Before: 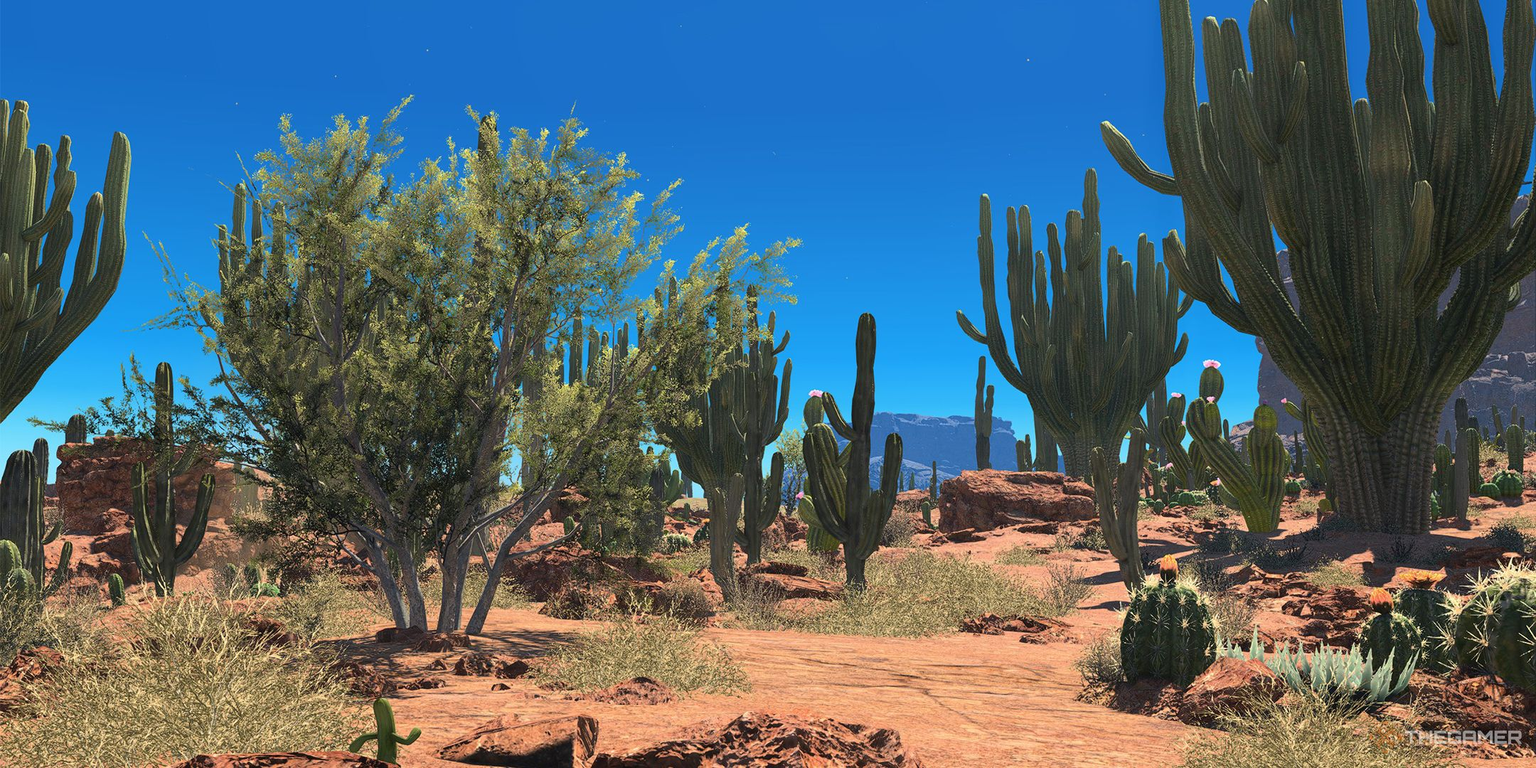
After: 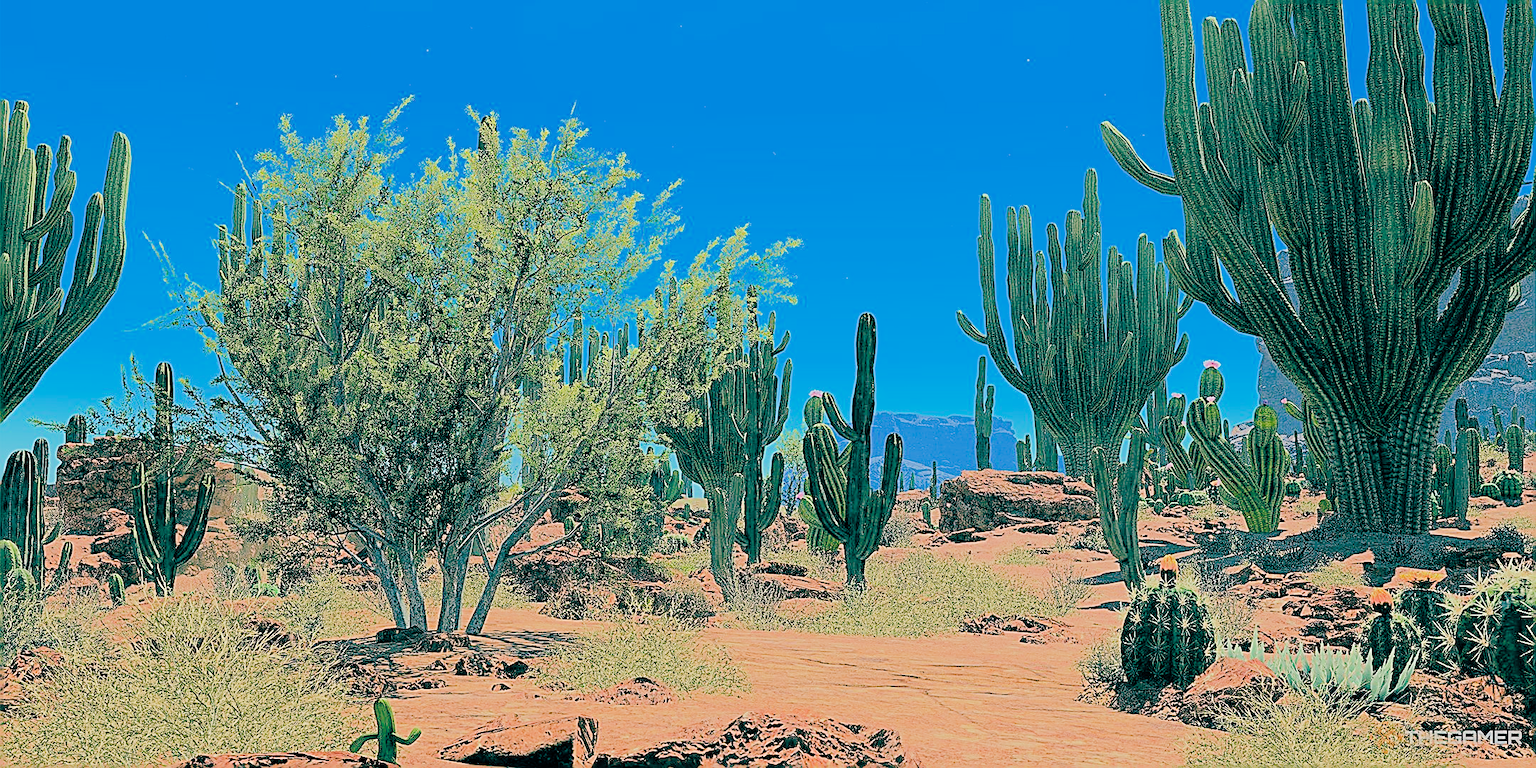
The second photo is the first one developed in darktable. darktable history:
sharpen: amount 1.997
color balance rgb: global offset › luminance -0.541%, global offset › chroma 0.905%, global offset › hue 175°, perceptual saturation grading › global saturation 10.043%, perceptual brilliance grading › mid-tones 9.357%, perceptual brilliance grading › shadows 15.612%, global vibrance 20%
filmic rgb: black relative exposure -7.2 EV, white relative exposure 5.35 EV, threshold 5.97 EV, hardness 3.03, enable highlight reconstruction true
tone equalizer: -7 EV 0.155 EV, -6 EV 0.604 EV, -5 EV 1.14 EV, -4 EV 1.33 EV, -3 EV 1.16 EV, -2 EV 0.6 EV, -1 EV 0.151 EV, edges refinement/feathering 500, mask exposure compensation -1.57 EV, preserve details no
